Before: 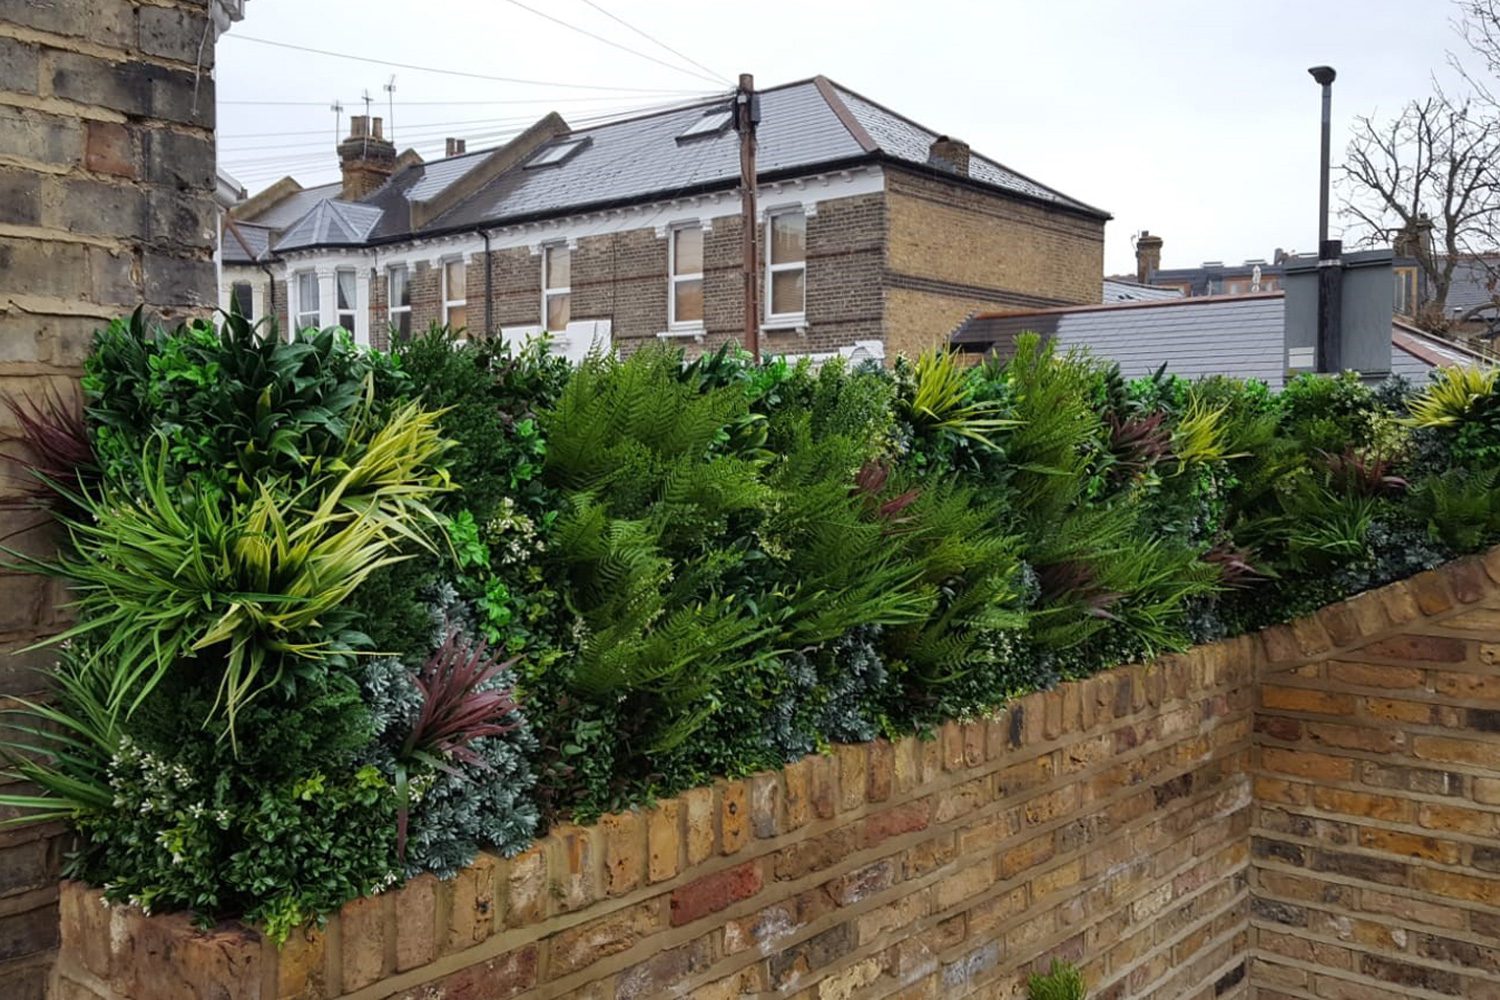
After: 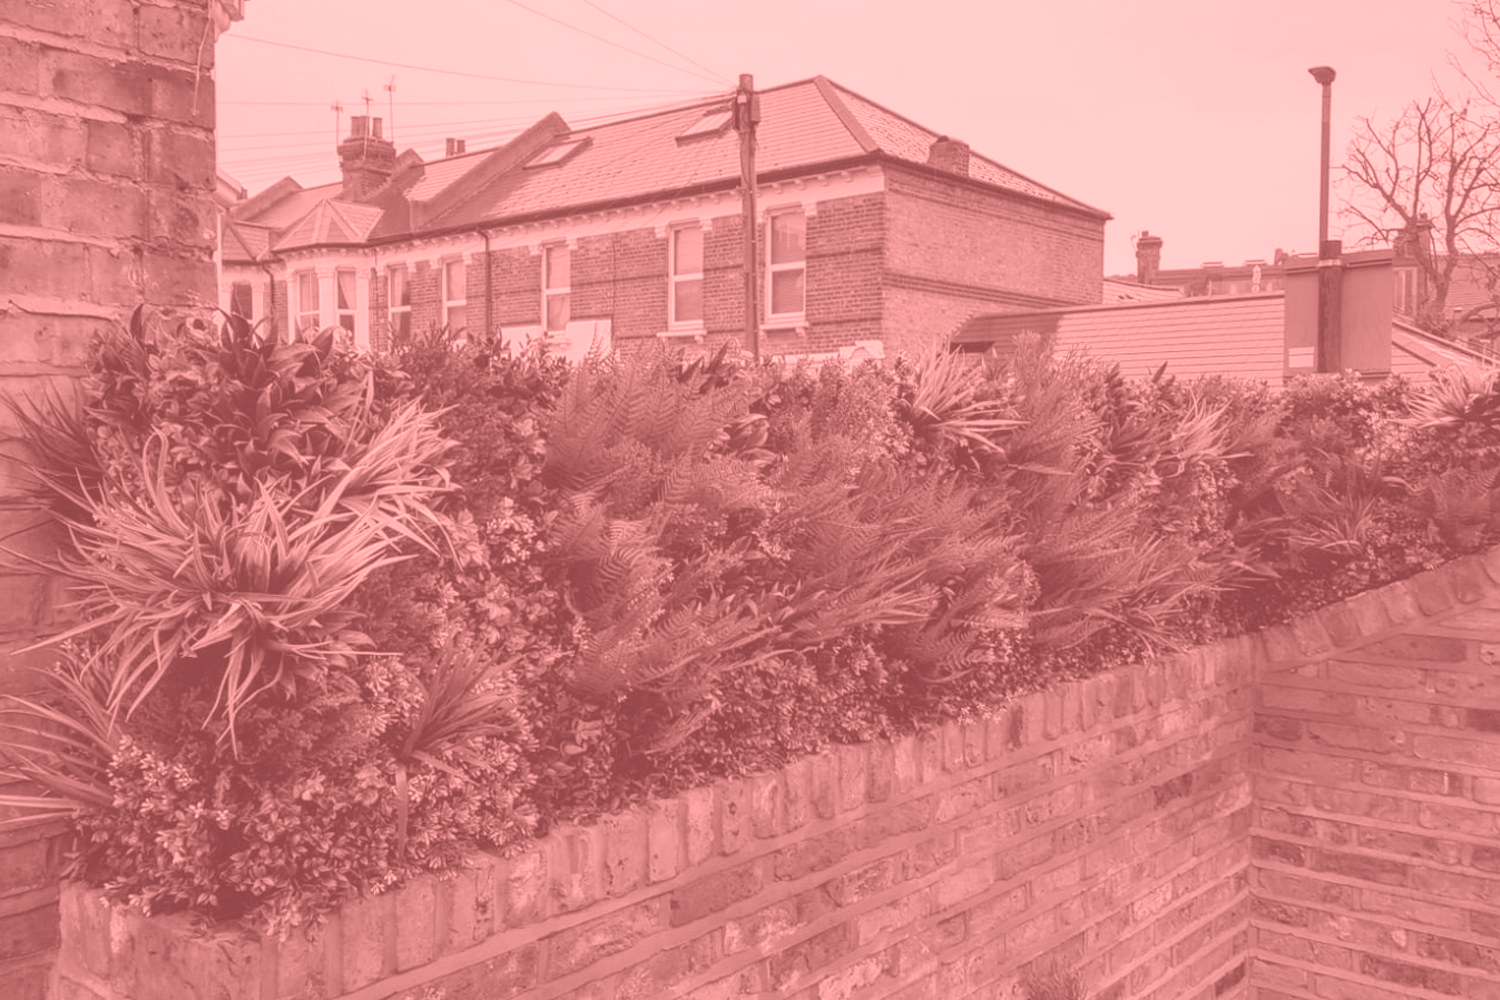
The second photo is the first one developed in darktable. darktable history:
local contrast: on, module defaults
colorize: saturation 51%, source mix 50.67%, lightness 50.67%
